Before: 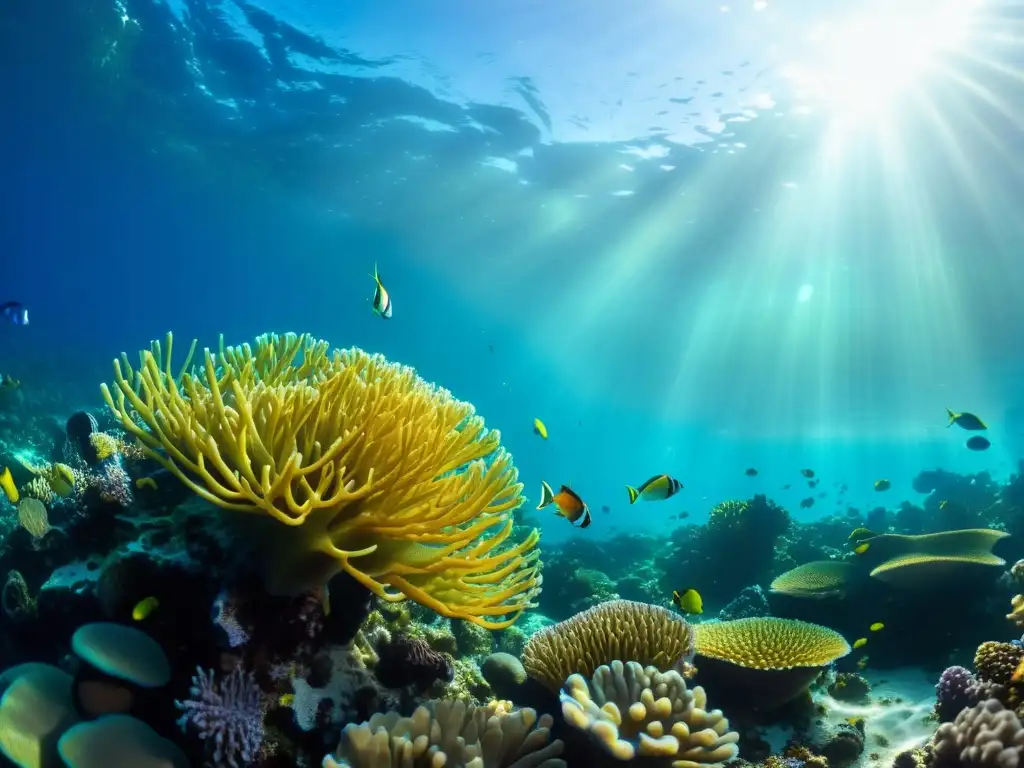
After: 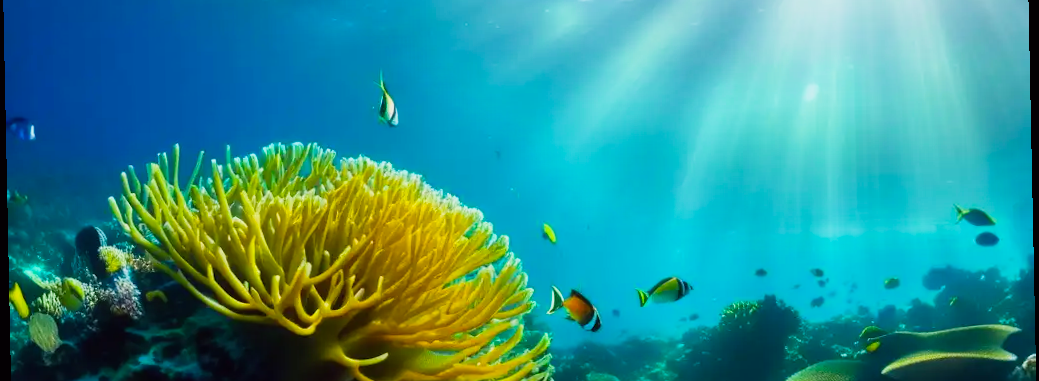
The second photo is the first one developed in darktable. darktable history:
color balance: lift [1, 1.001, 0.999, 1.001], gamma [1, 1.004, 1.007, 0.993], gain [1, 0.991, 0.987, 1.013], contrast 7.5%, contrast fulcrum 10%, output saturation 115%
sigmoid: contrast 1.22, skew 0.65
crop and rotate: top 26.056%, bottom 25.543%
rotate and perspective: rotation -1.17°, automatic cropping off
